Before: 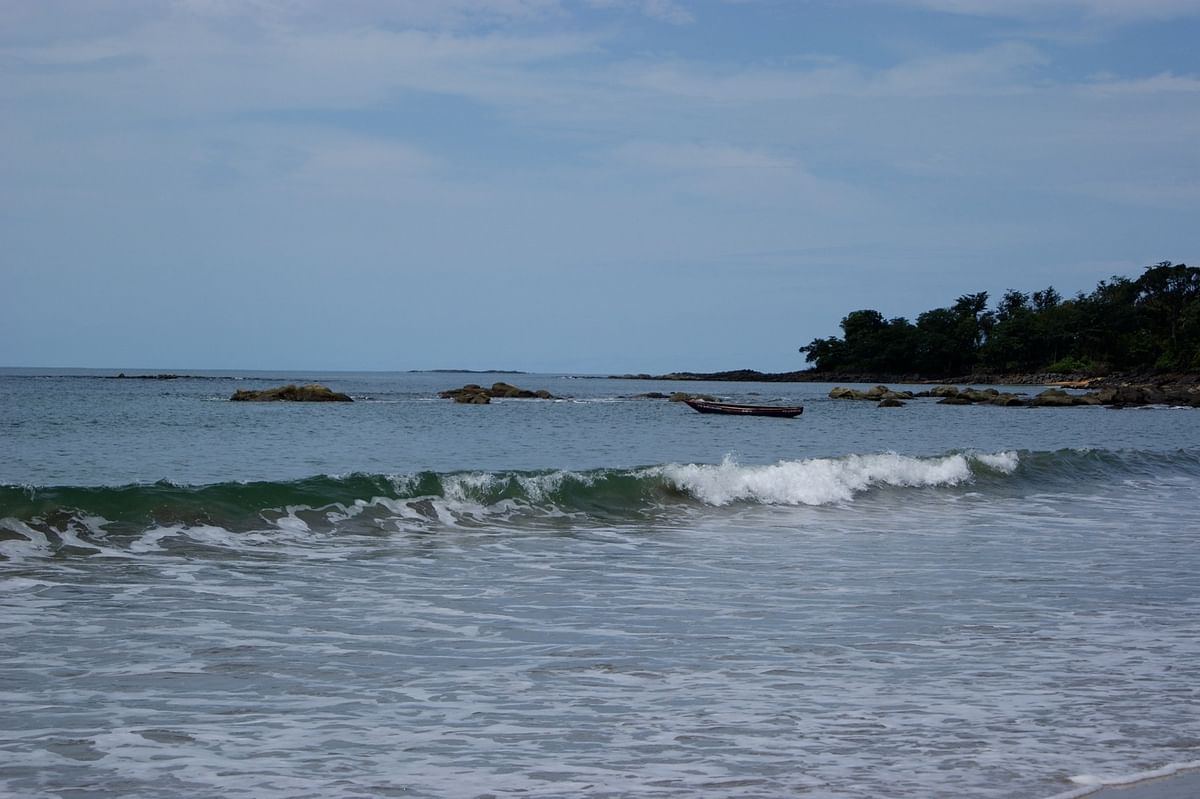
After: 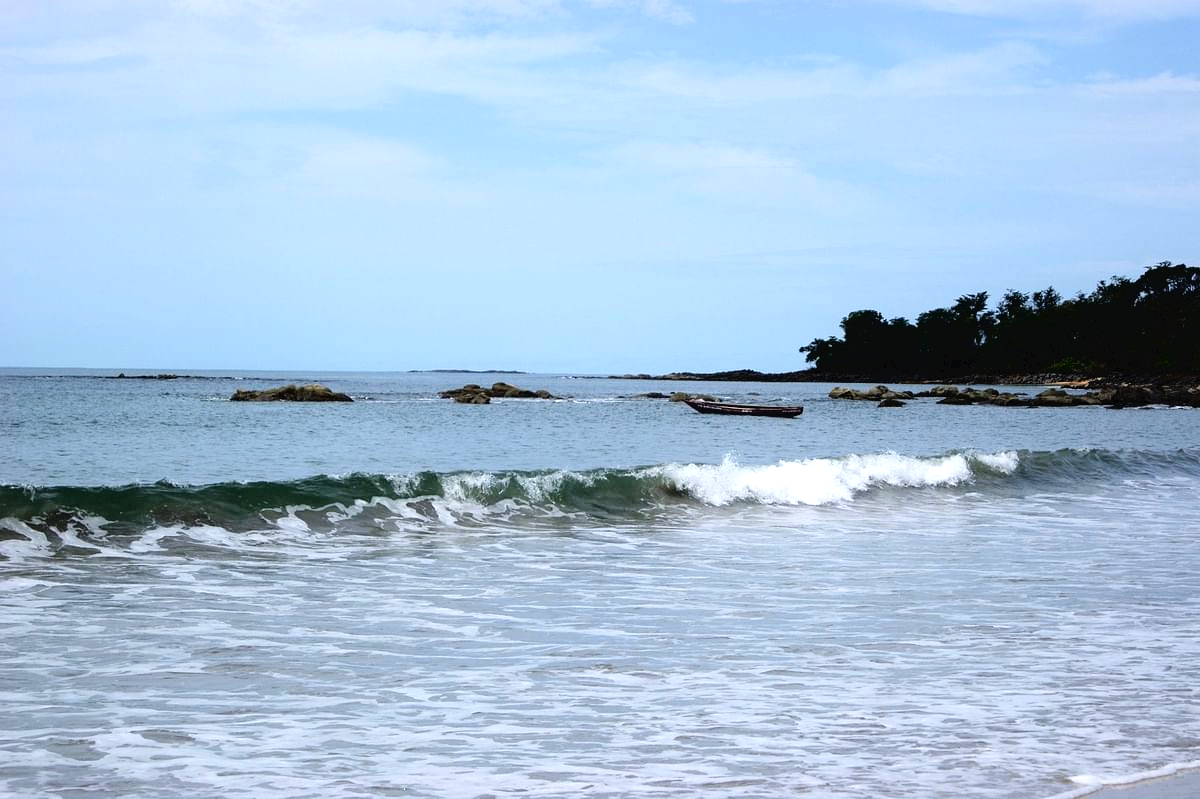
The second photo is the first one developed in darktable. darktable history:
tone curve: curves: ch0 [(0, 0) (0.003, 0.031) (0.011, 0.031) (0.025, 0.03) (0.044, 0.035) (0.069, 0.054) (0.1, 0.081) (0.136, 0.11) (0.177, 0.147) (0.224, 0.209) (0.277, 0.283) (0.335, 0.369) (0.399, 0.44) (0.468, 0.517) (0.543, 0.601) (0.623, 0.684) (0.709, 0.766) (0.801, 0.846) (0.898, 0.927) (1, 1)], color space Lab, independent channels, preserve colors none
tone equalizer: -8 EV -1.11 EV, -7 EV -1.04 EV, -6 EV -0.891 EV, -5 EV -0.618 EV, -3 EV 0.572 EV, -2 EV 0.857 EV, -1 EV 1 EV, +0 EV 1.08 EV
